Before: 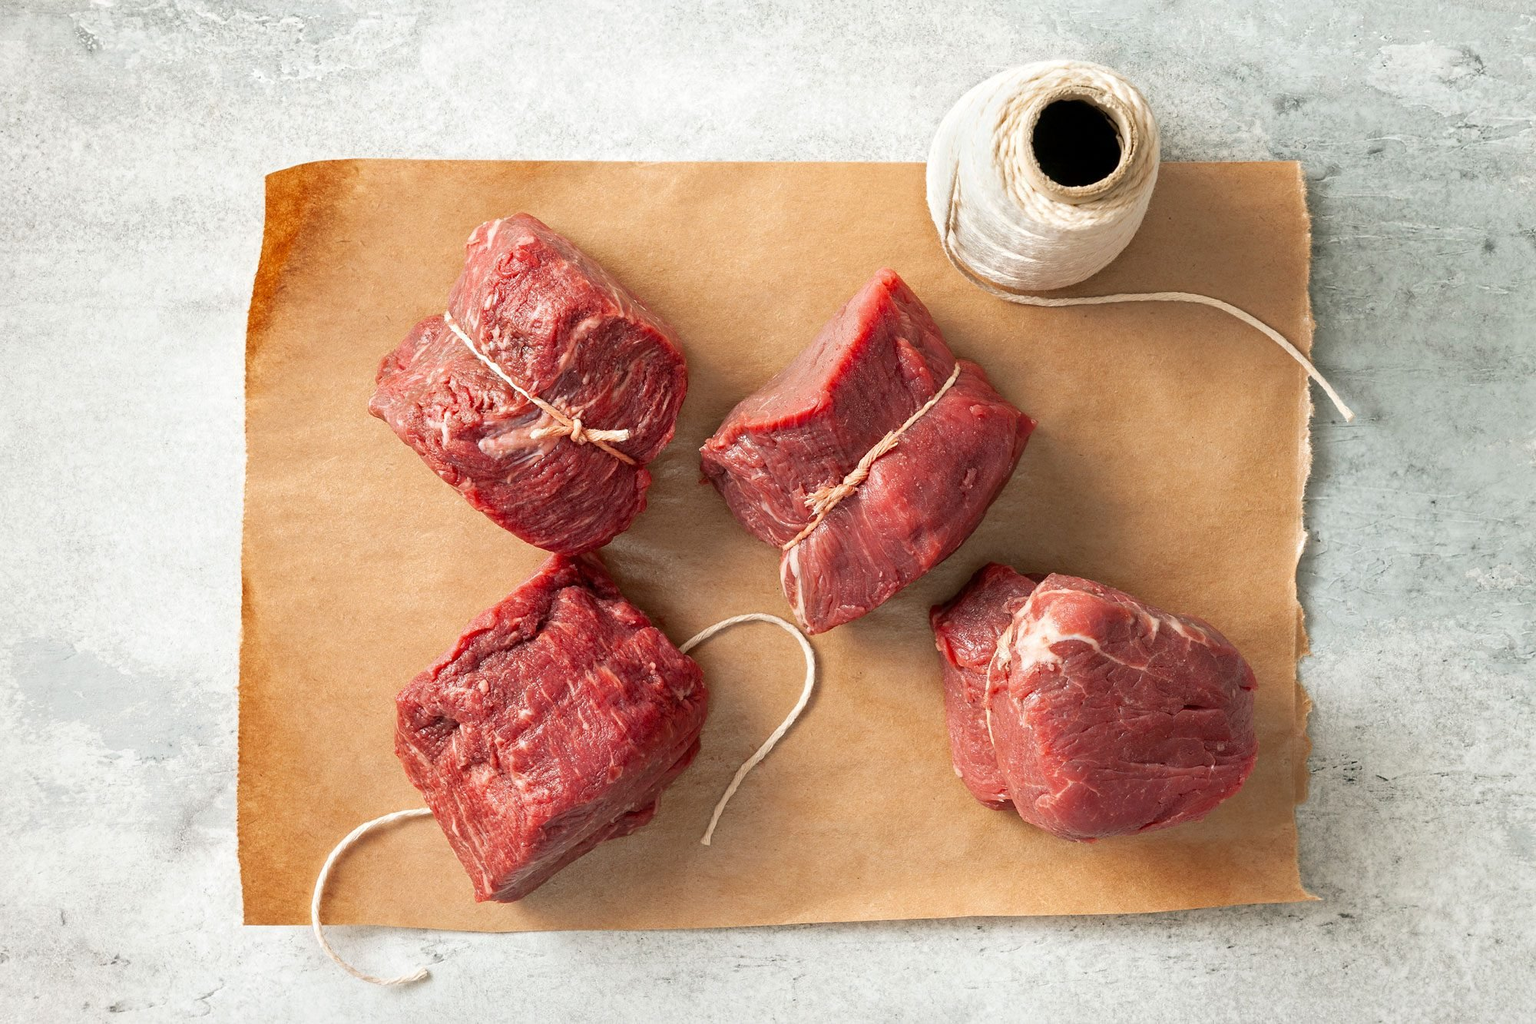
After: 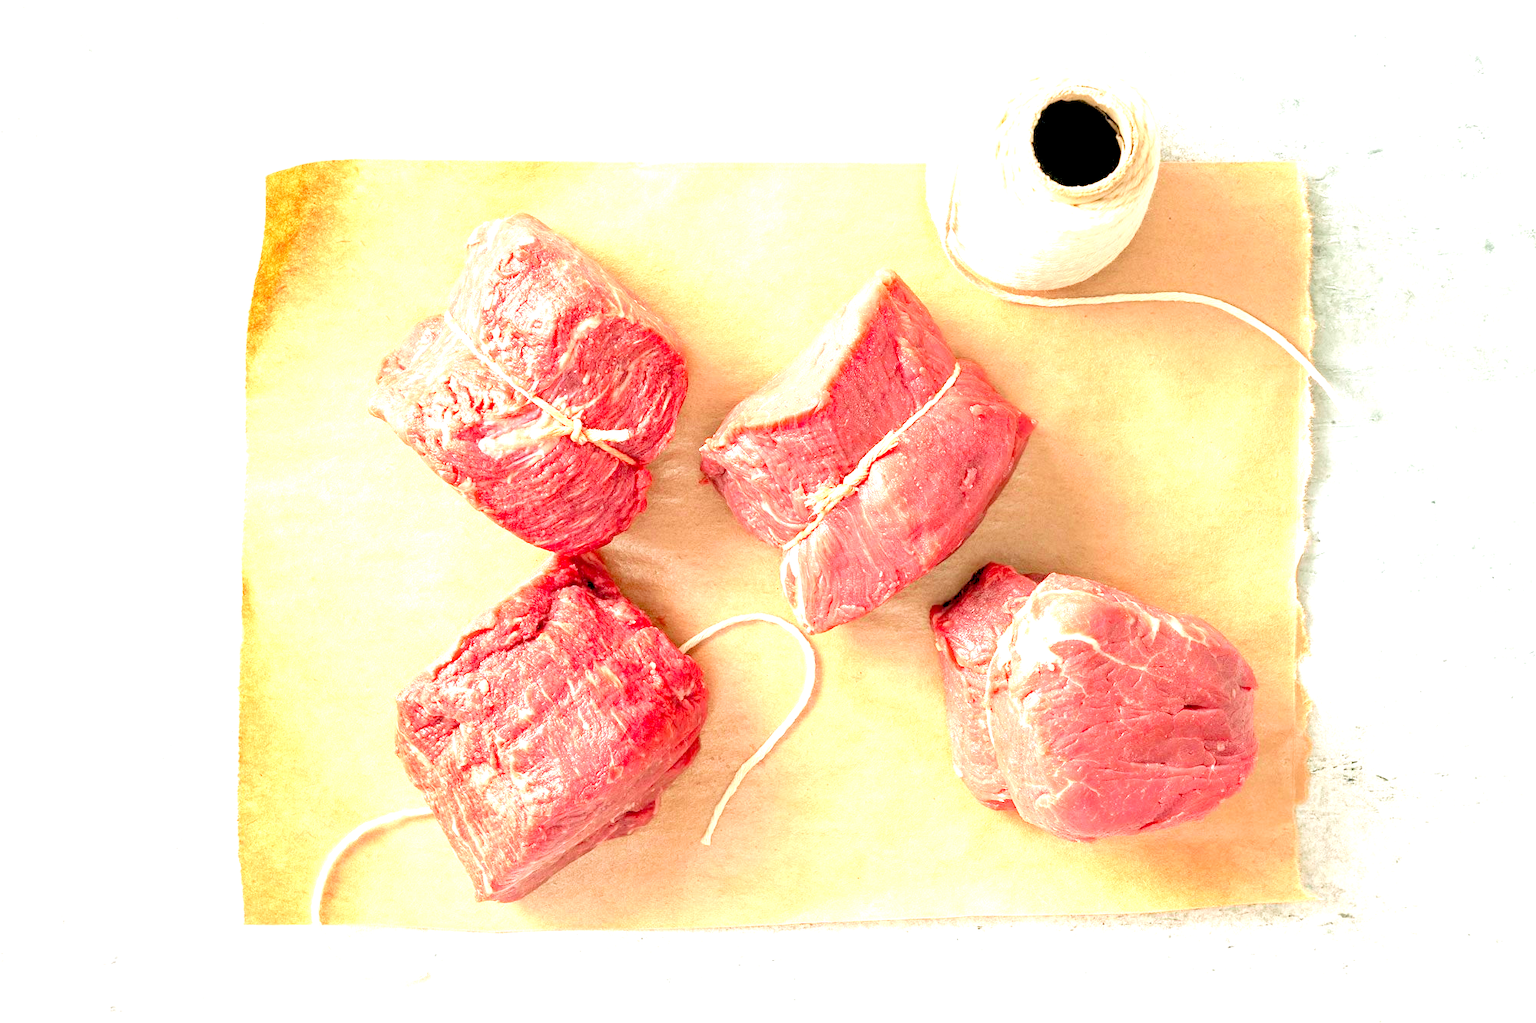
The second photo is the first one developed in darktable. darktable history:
levels: levels [0.072, 0.414, 0.976]
exposure: black level correction 0.001, exposure 1.641 EV, compensate exposure bias true, compensate highlight preservation false
velvia: on, module defaults
